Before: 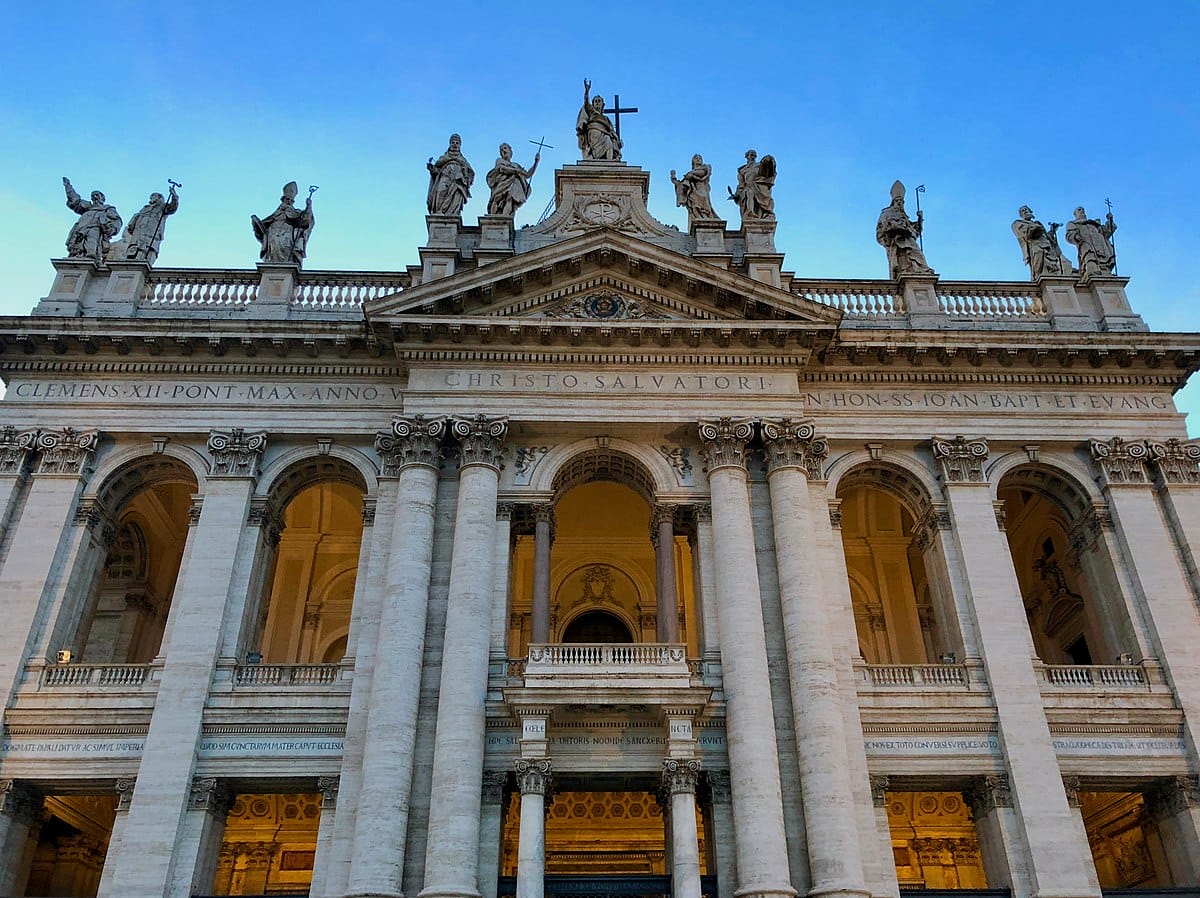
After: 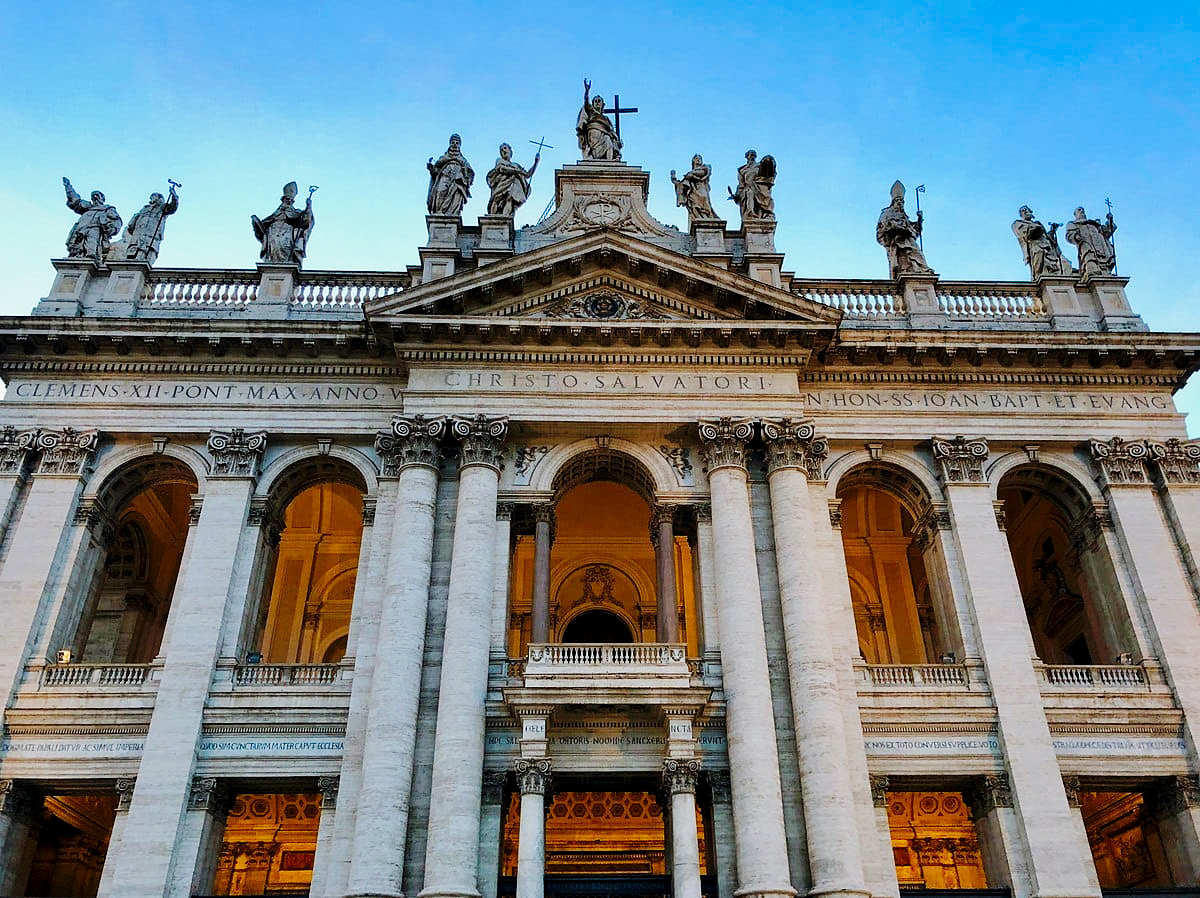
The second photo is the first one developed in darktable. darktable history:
shadows and highlights: shadows 10, white point adjustment 1, highlights -40
base curve: curves: ch0 [(0, 0) (0.036, 0.025) (0.121, 0.166) (0.206, 0.329) (0.605, 0.79) (1, 1)], preserve colors none
